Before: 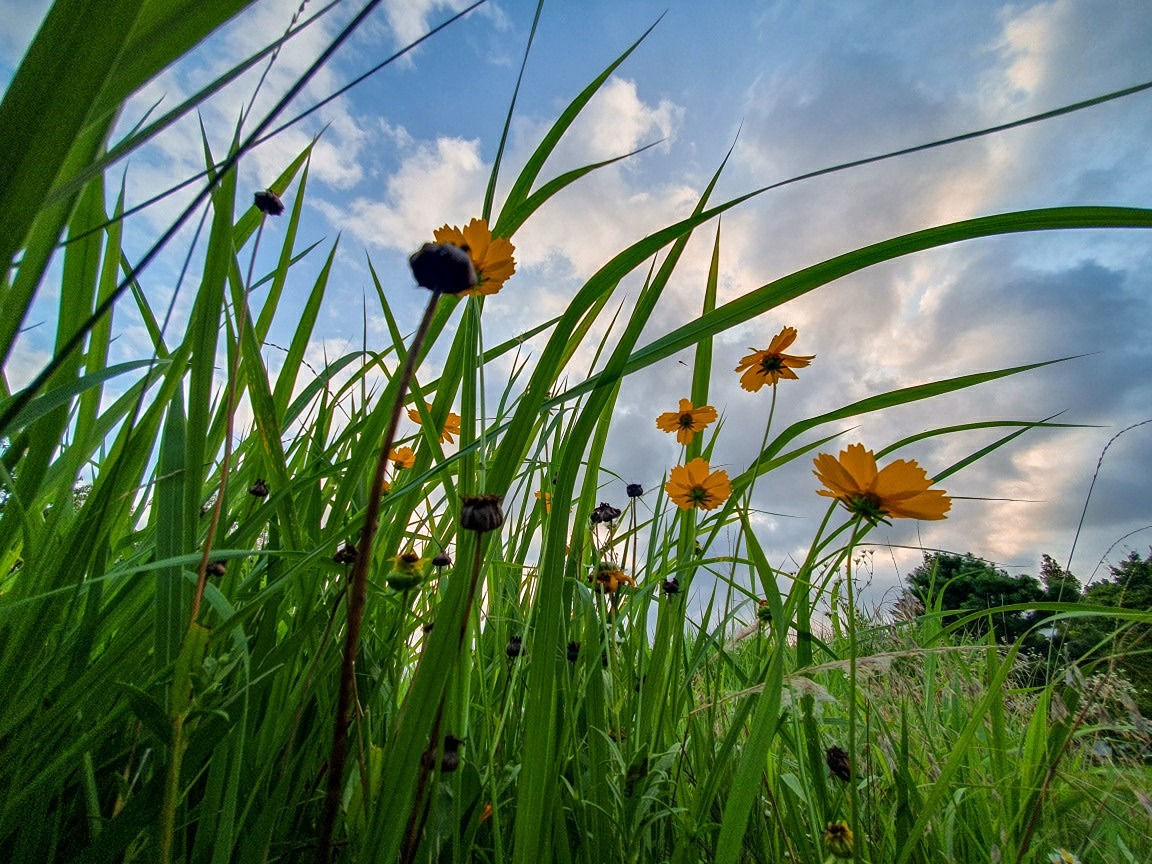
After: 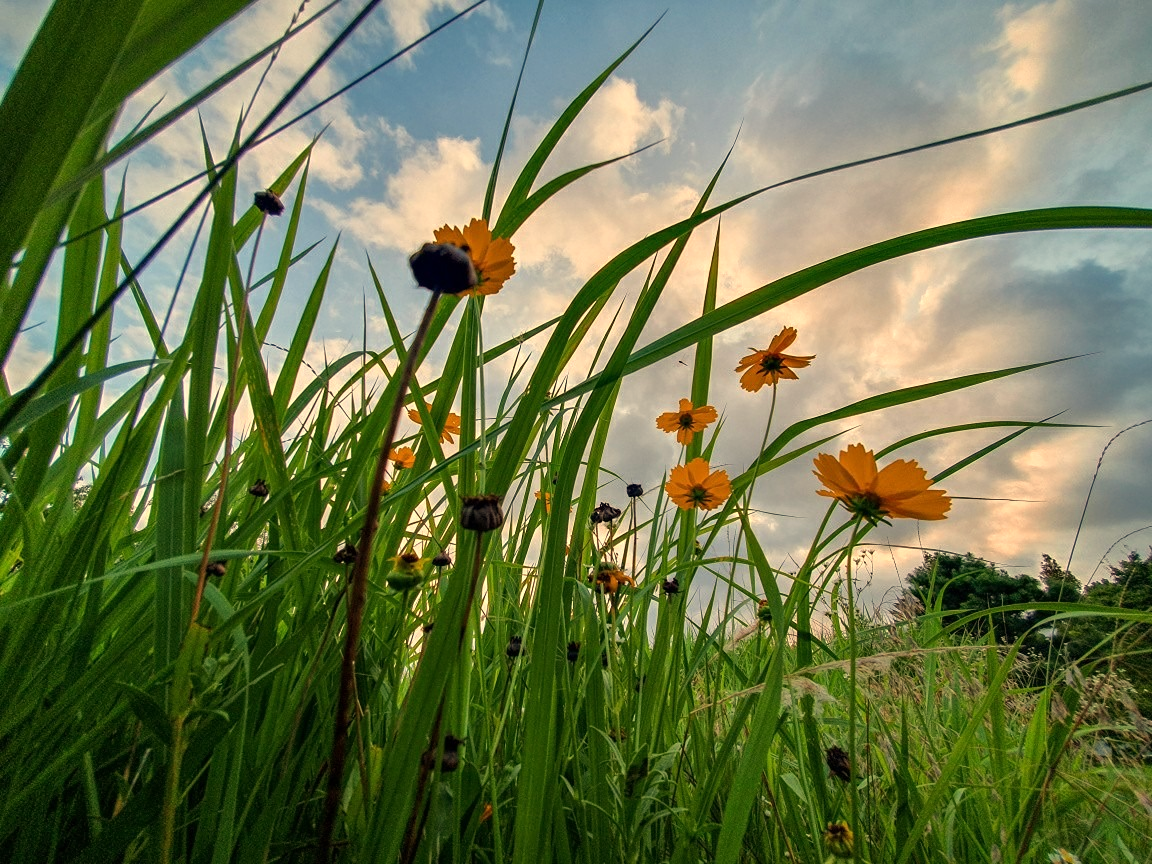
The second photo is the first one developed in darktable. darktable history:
white balance: red 1.123, blue 0.83
